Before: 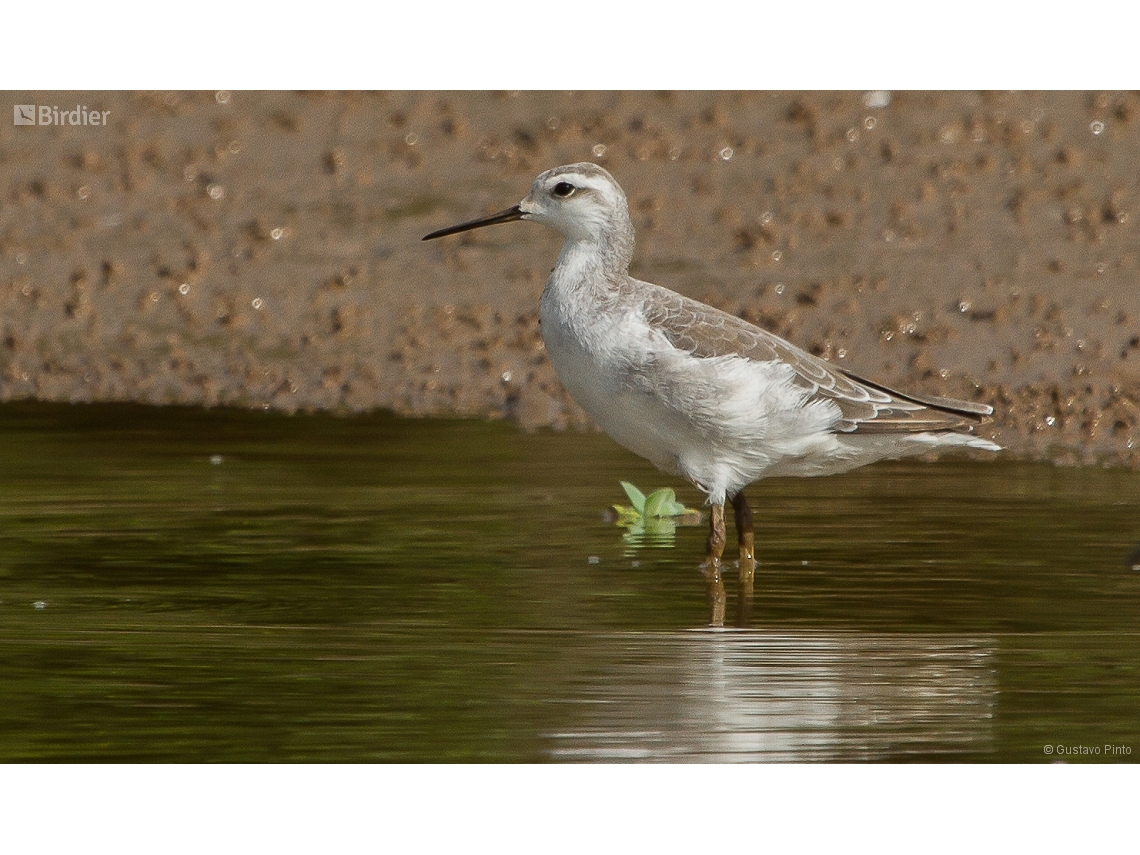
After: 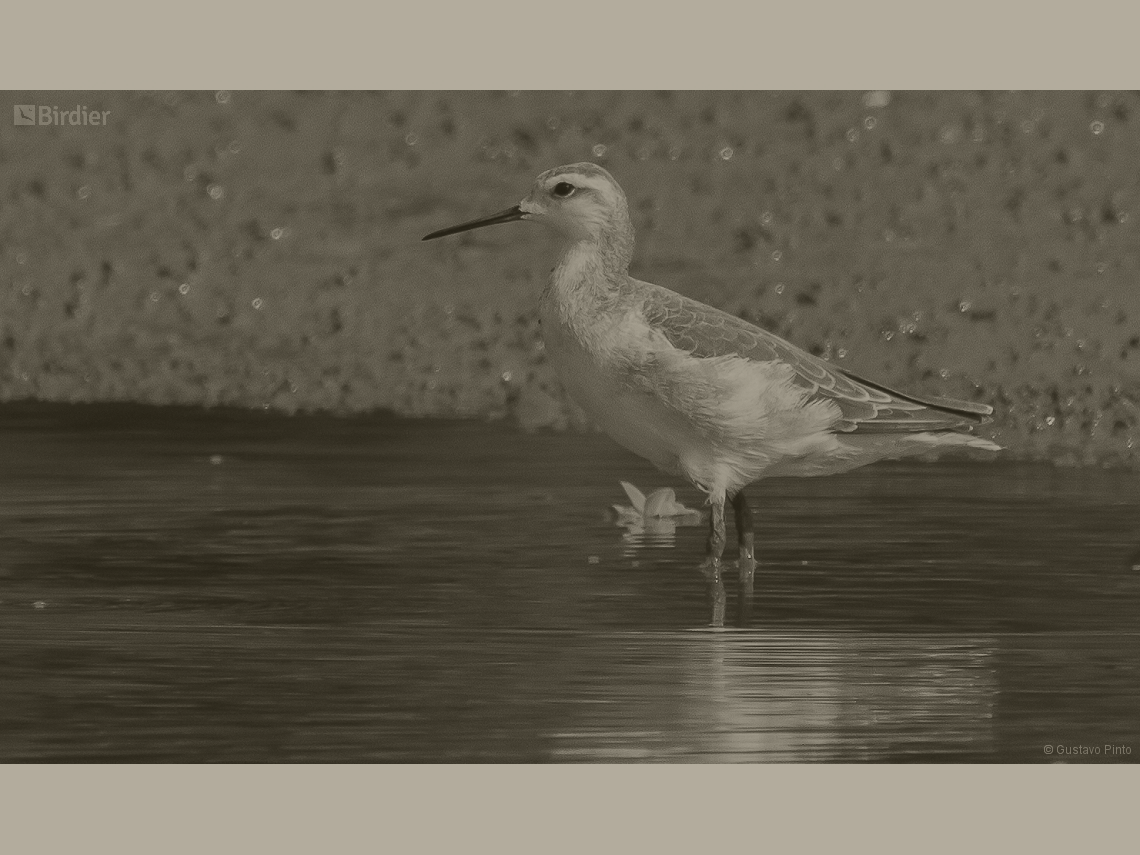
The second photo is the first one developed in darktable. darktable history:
colorize: hue 41.44°, saturation 22%, source mix 60%, lightness 10.61%
color correction: highlights a* -0.137, highlights b* -5.91, shadows a* -0.137, shadows b* -0.137
